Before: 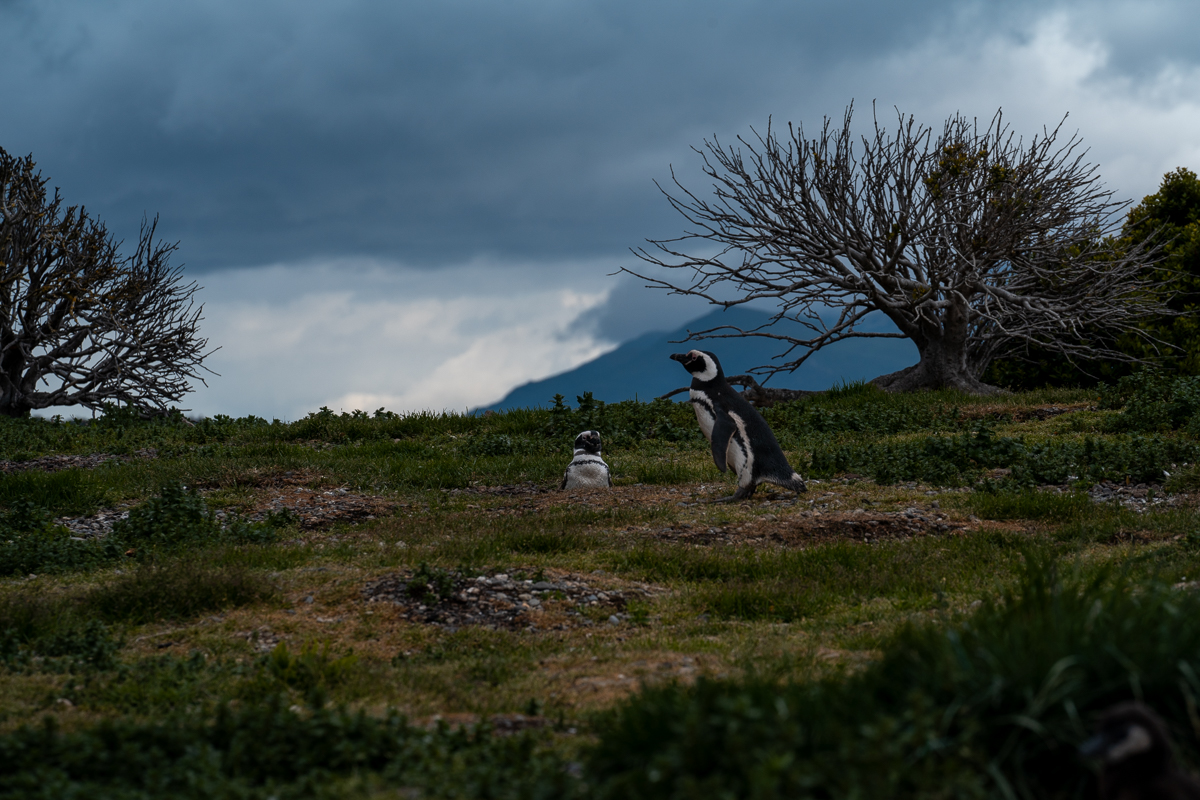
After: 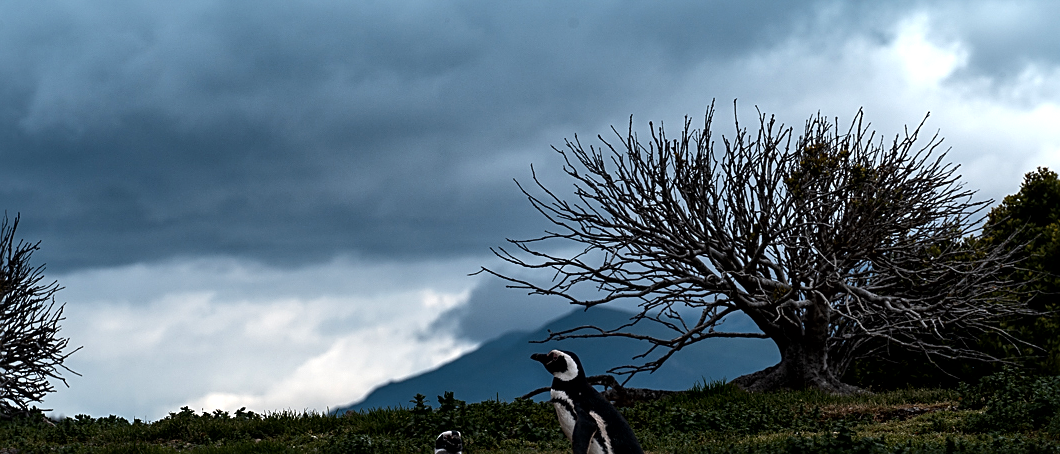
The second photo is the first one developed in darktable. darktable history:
local contrast: mode bilateral grid, contrast 20, coarseness 51, detail 149%, midtone range 0.2
sharpen: on, module defaults
tone equalizer: -8 EV -0.751 EV, -7 EV -0.682 EV, -6 EV -0.602 EV, -5 EV -0.41 EV, -3 EV 0.37 EV, -2 EV 0.6 EV, -1 EV 0.686 EV, +0 EV 0.73 EV, edges refinement/feathering 500, mask exposure compensation -1.57 EV, preserve details no
crop and rotate: left 11.619%, bottom 43.205%
